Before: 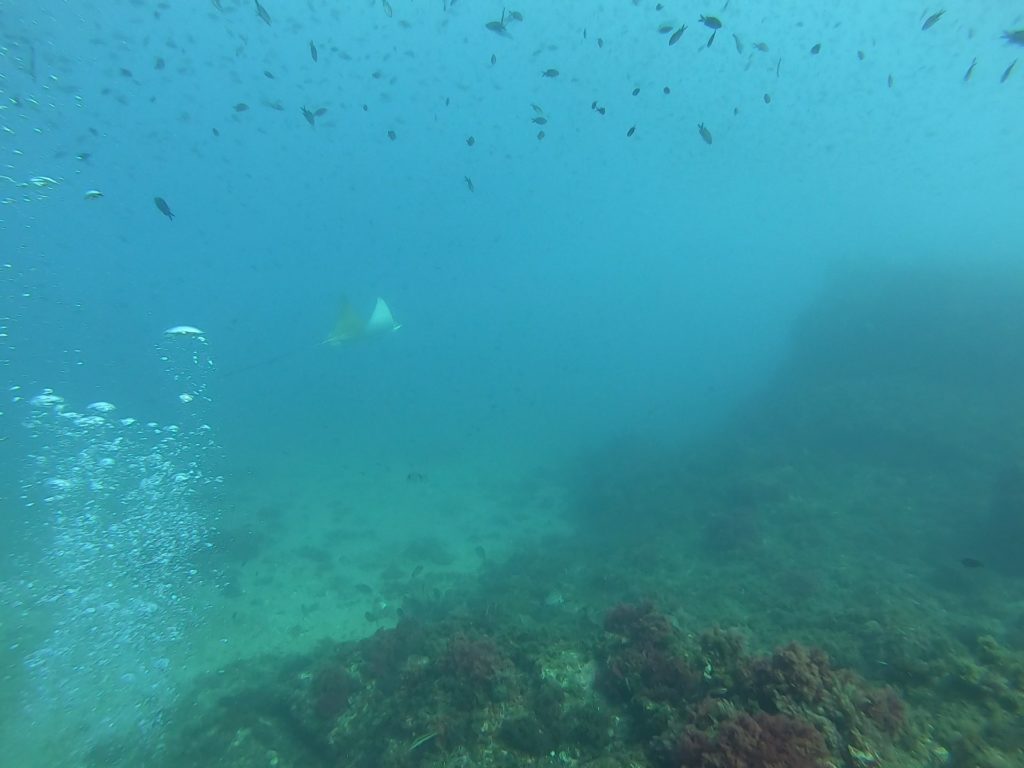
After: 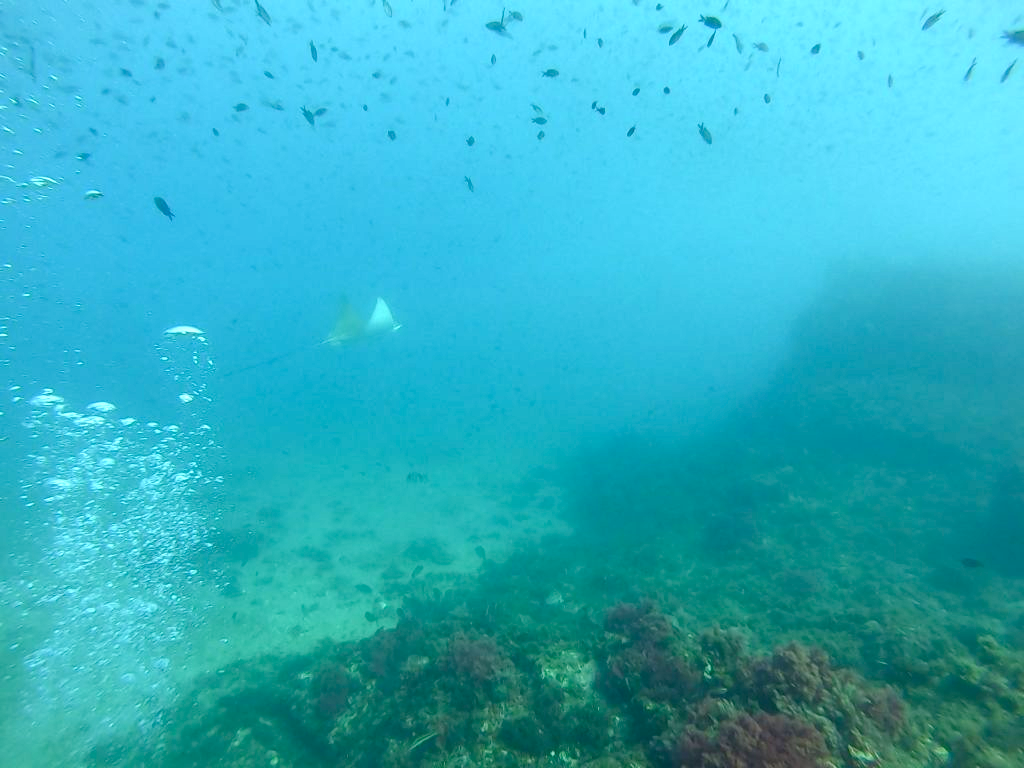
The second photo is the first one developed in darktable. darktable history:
exposure: black level correction -0.002, exposure 0.54 EV, compensate highlight preservation false
local contrast: on, module defaults
color balance rgb: perceptual saturation grading › global saturation 20%, perceptual saturation grading › highlights -25%, perceptual saturation grading › shadows 50%
white balance: emerald 1
